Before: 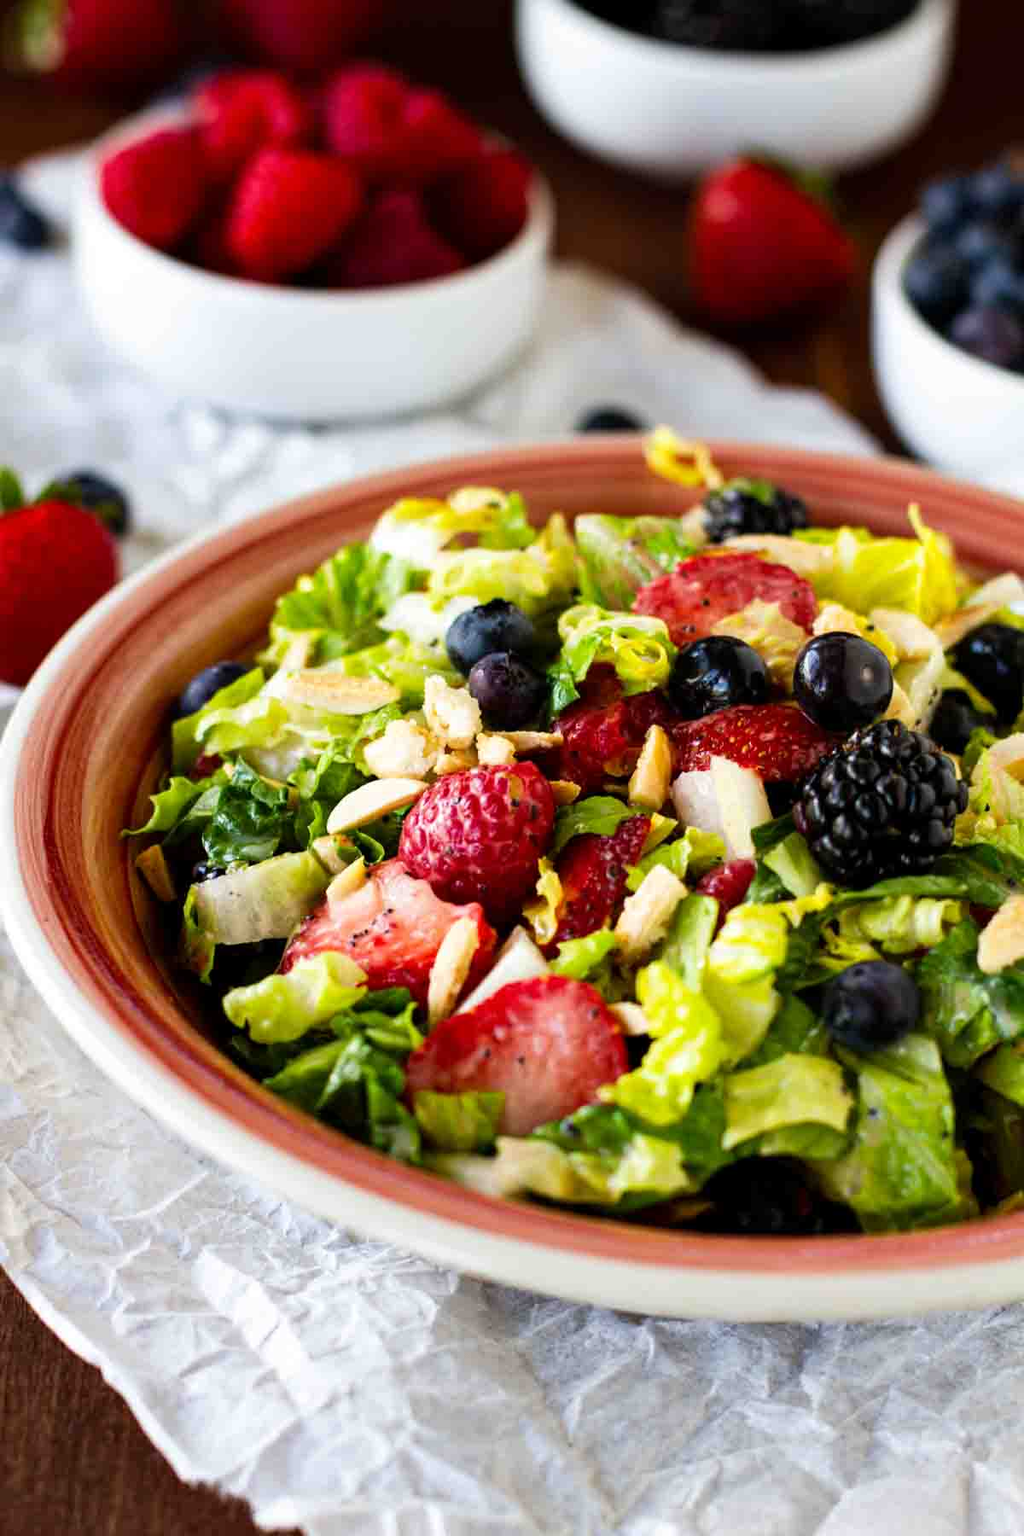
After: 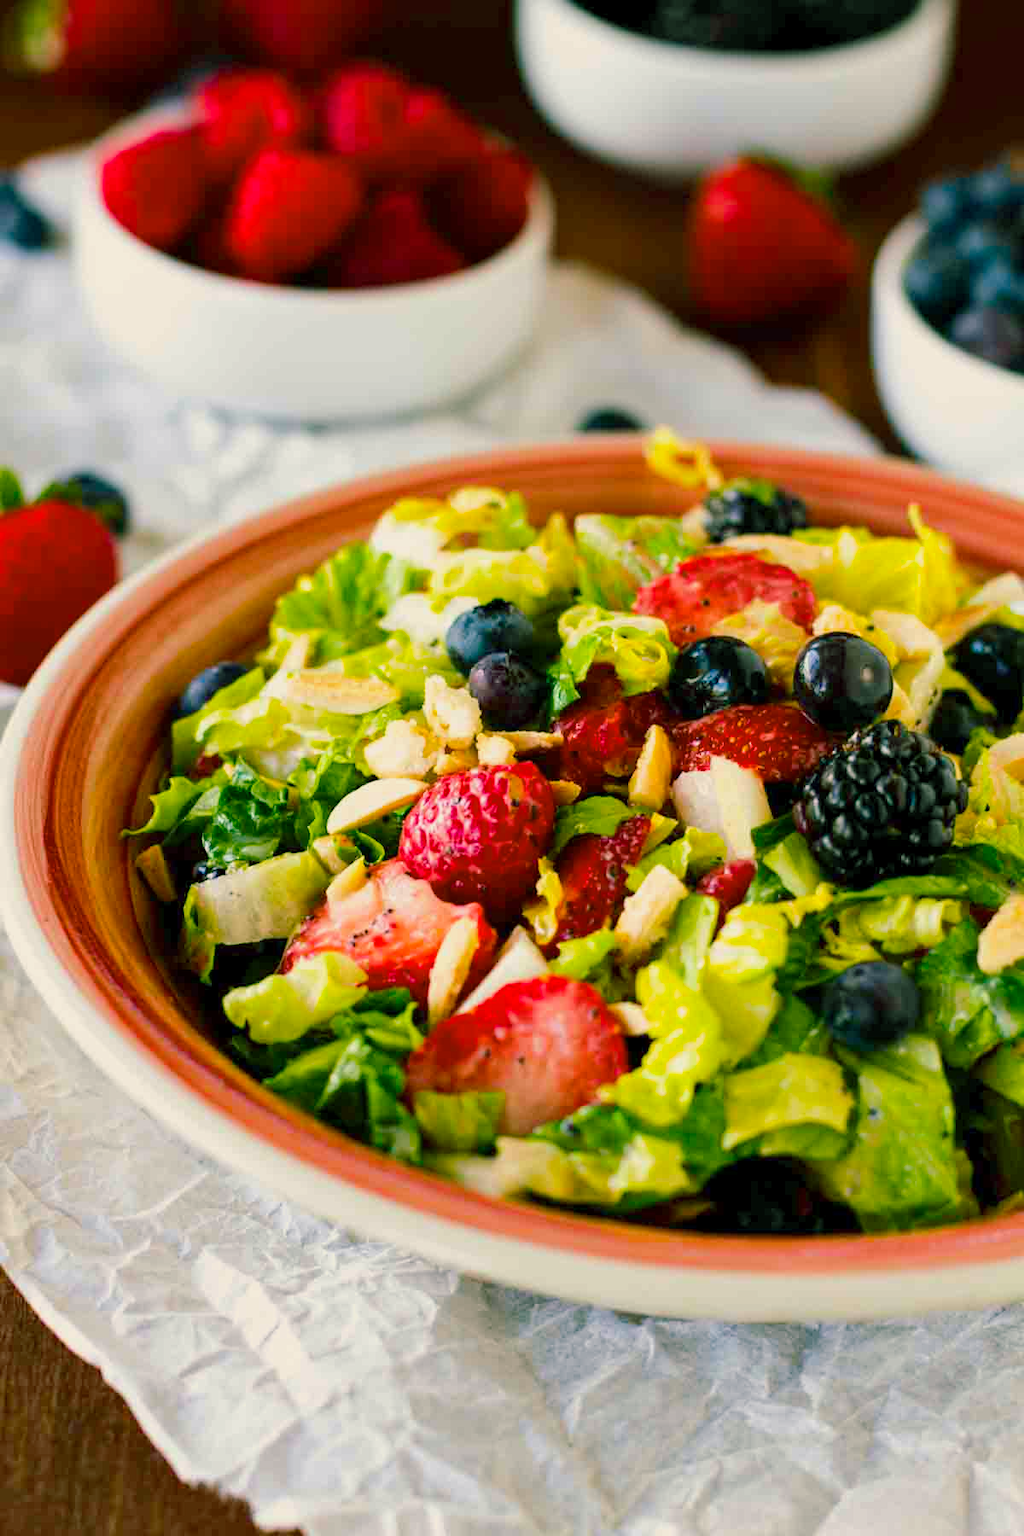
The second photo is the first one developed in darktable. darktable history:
color balance rgb: shadows lift › chroma 11.409%, shadows lift › hue 133.02°, highlights gain › chroma 3.016%, highlights gain › hue 78.84°, perceptual saturation grading › global saturation 19.572%, perceptual brilliance grading › mid-tones 9.847%, perceptual brilliance grading › shadows 14.164%, contrast -10.239%
